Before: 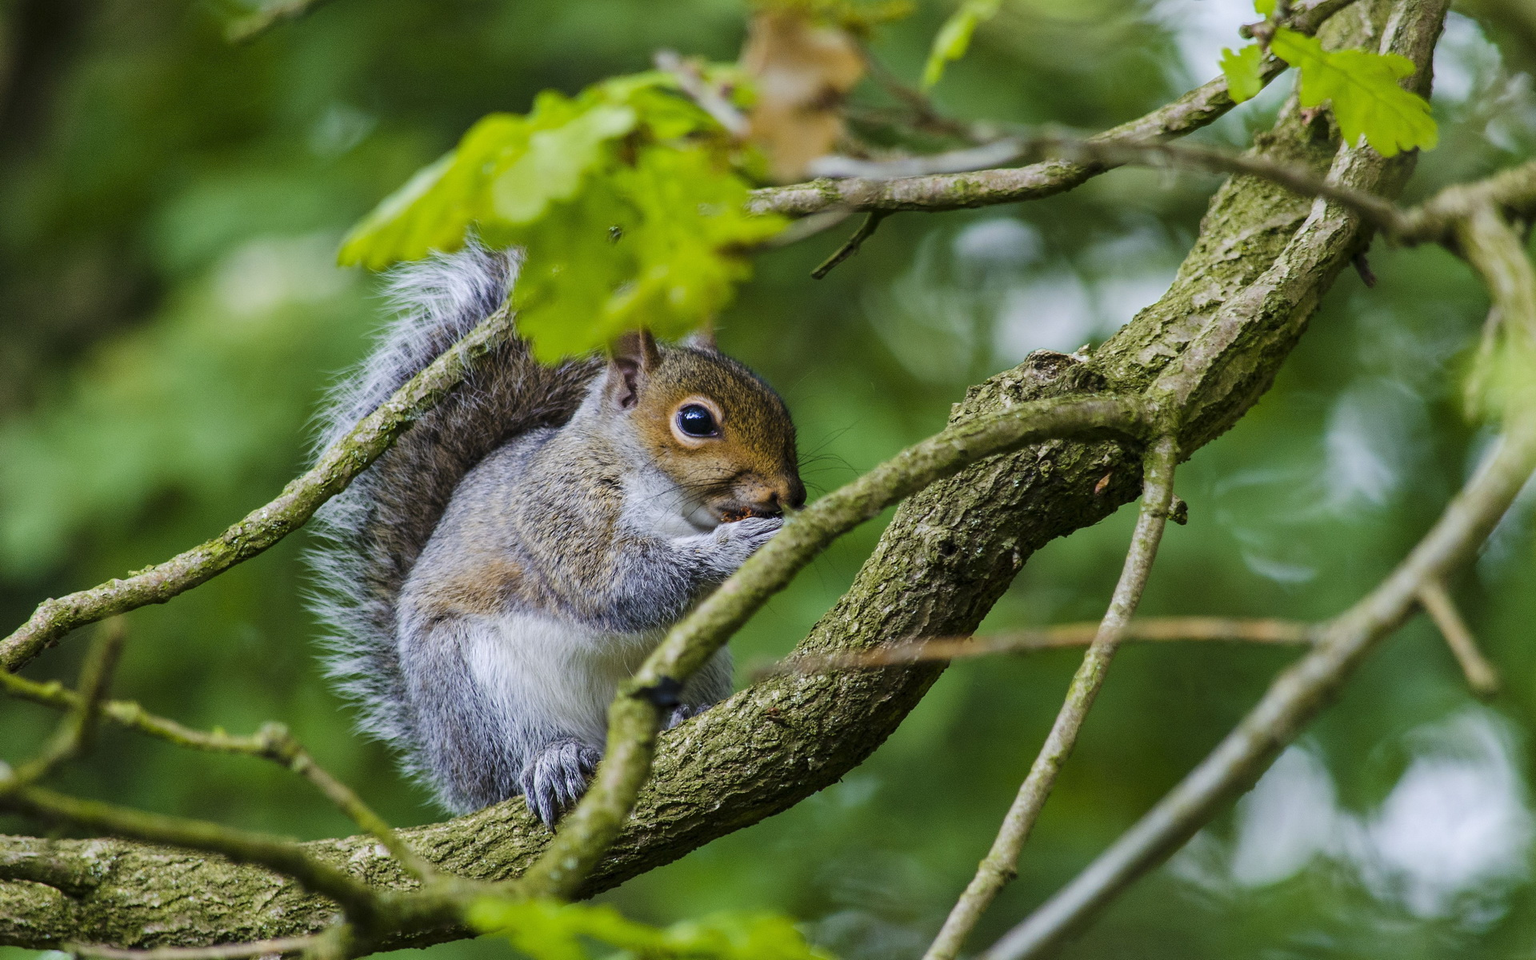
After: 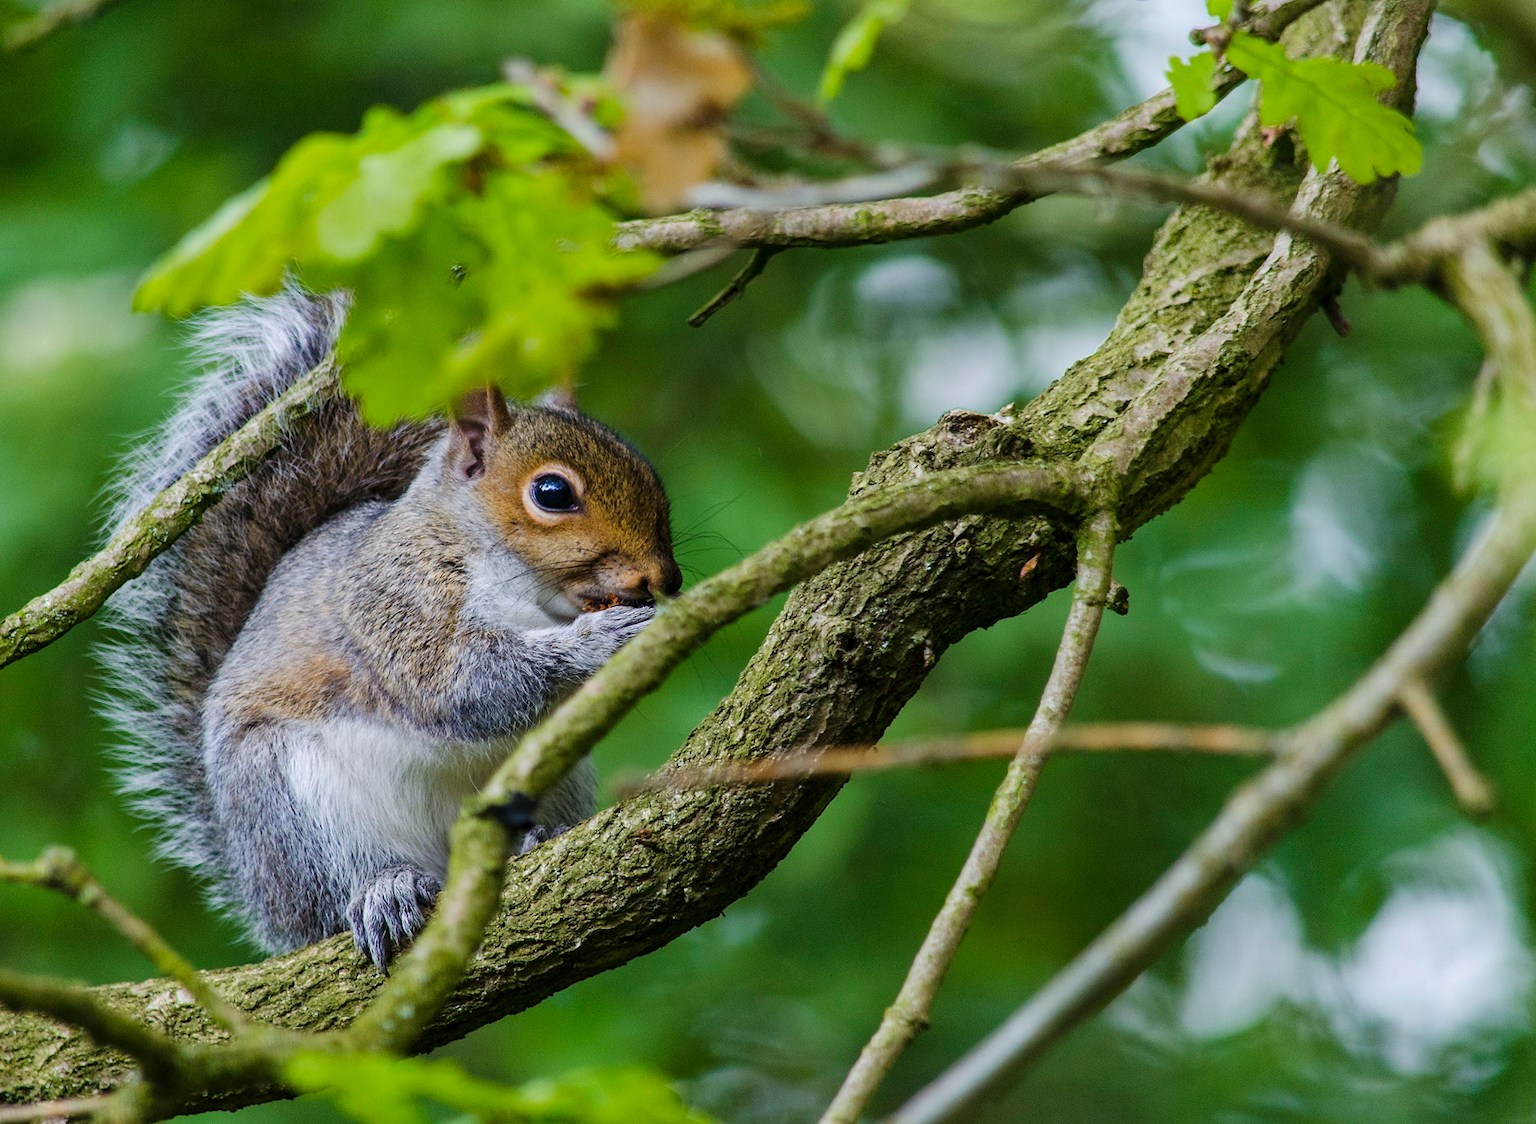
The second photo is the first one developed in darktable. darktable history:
crop and rotate: left 14.584%
color balance: mode lift, gamma, gain (sRGB)
